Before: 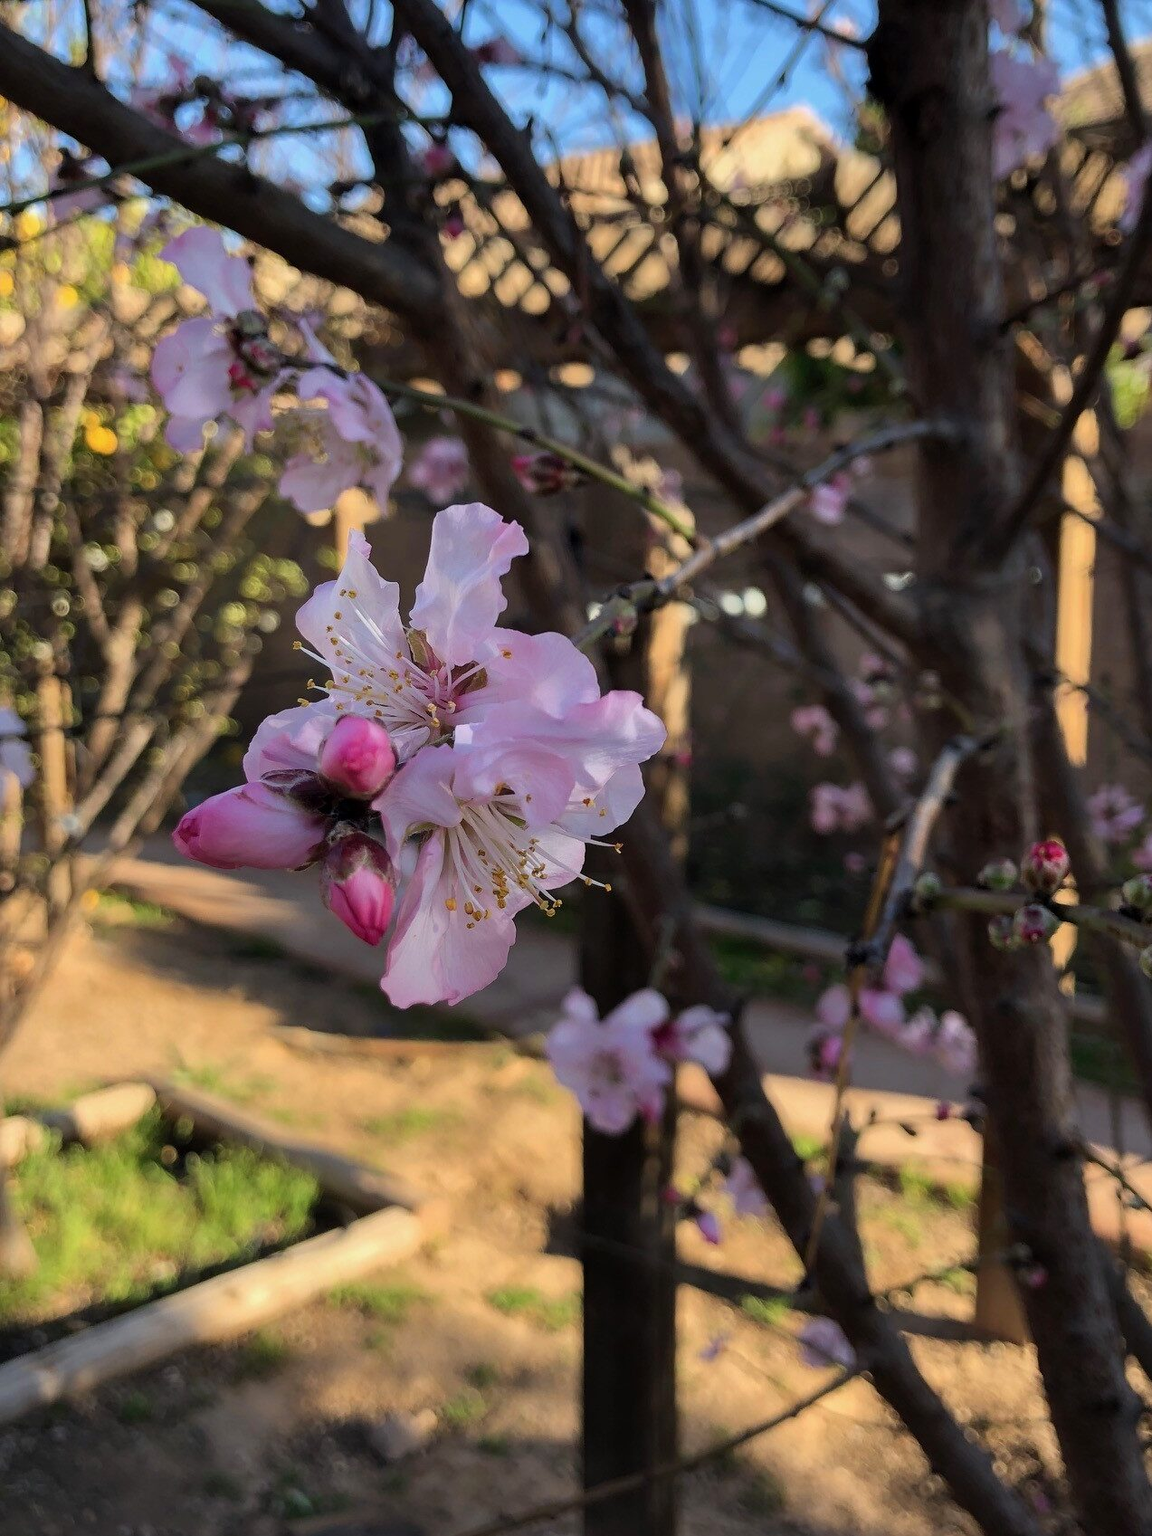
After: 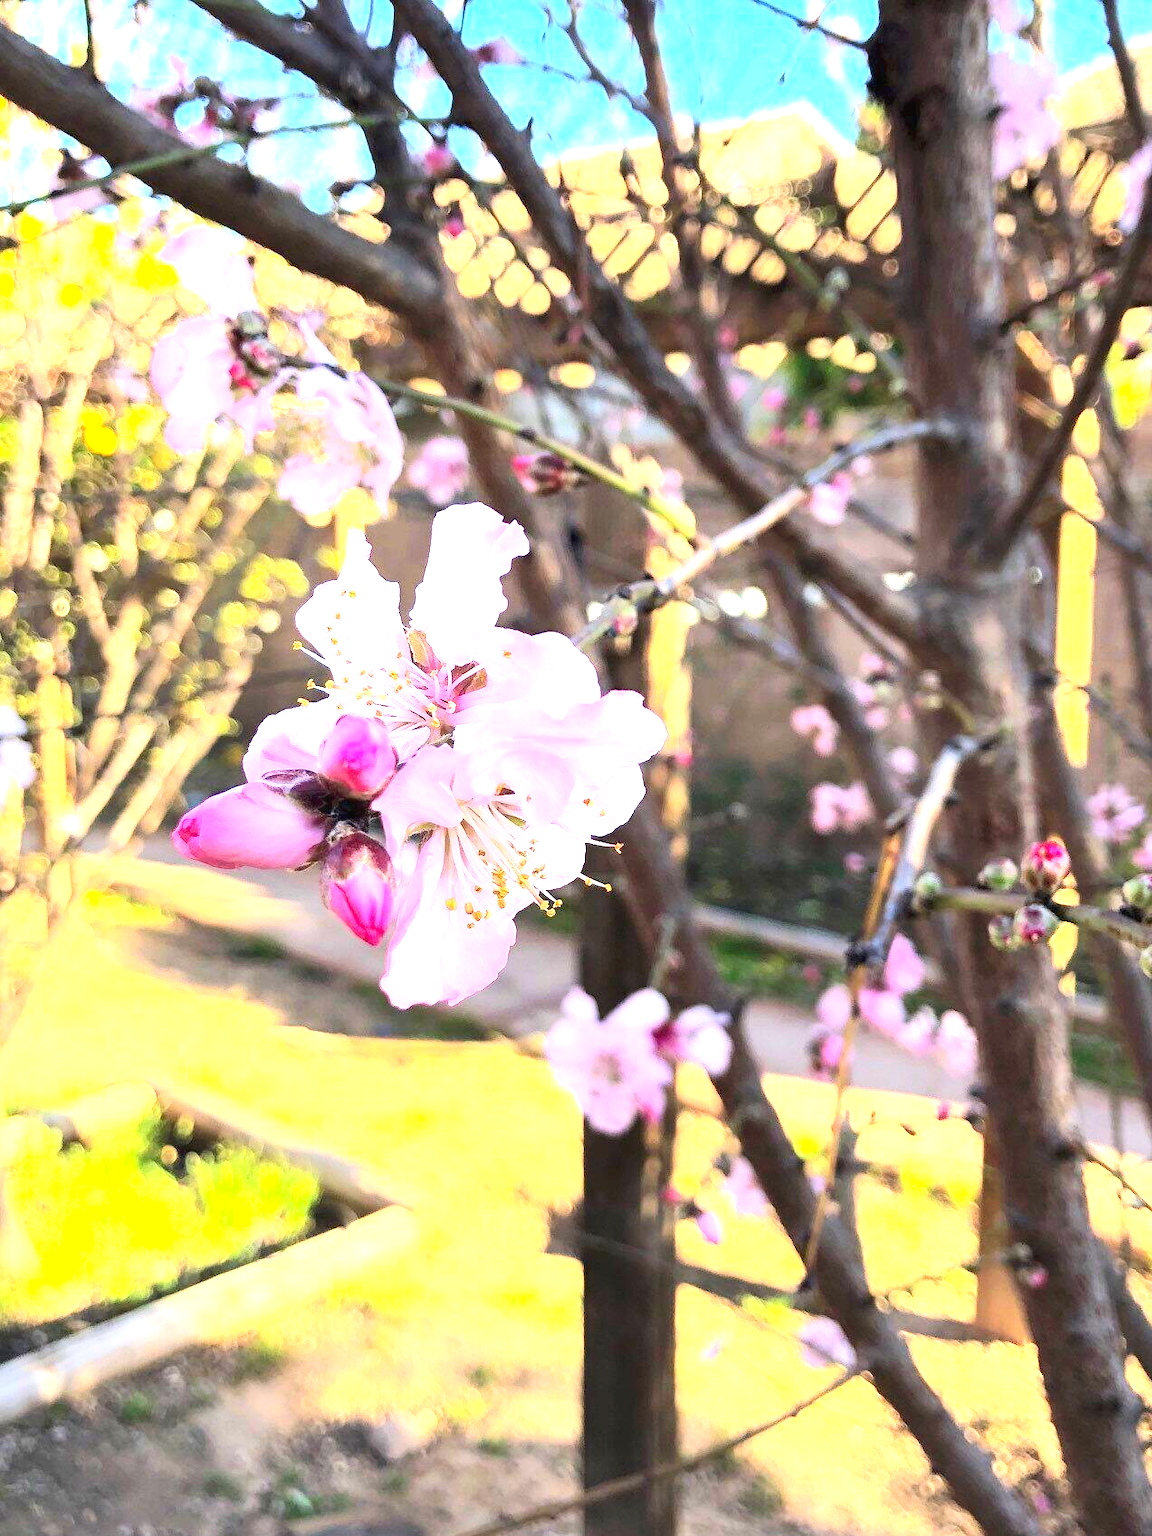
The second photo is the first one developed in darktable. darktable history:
exposure: black level correction 0, exposure 2.327 EV, compensate exposure bias true, compensate highlight preservation false
contrast brightness saturation: contrast 0.2, brightness 0.16, saturation 0.22
